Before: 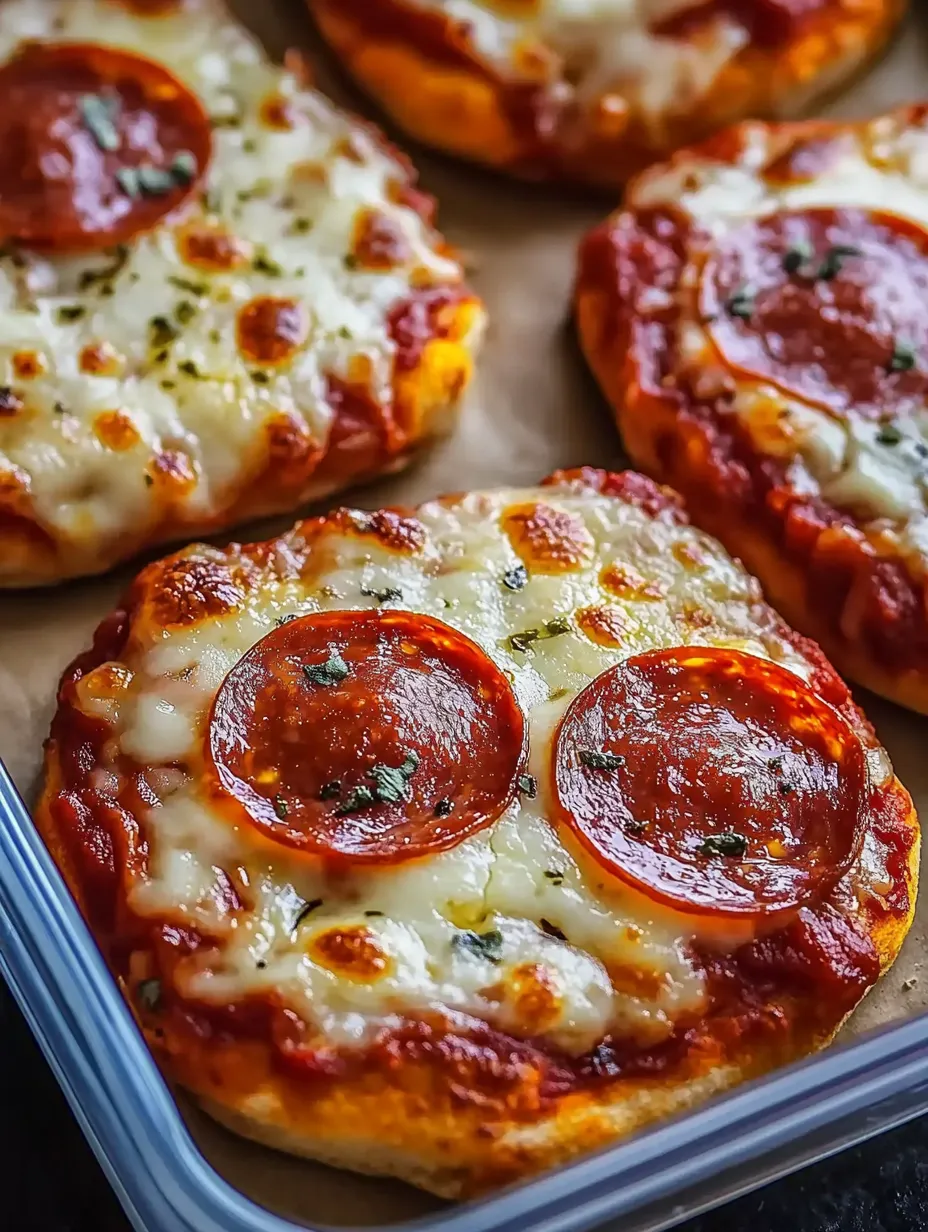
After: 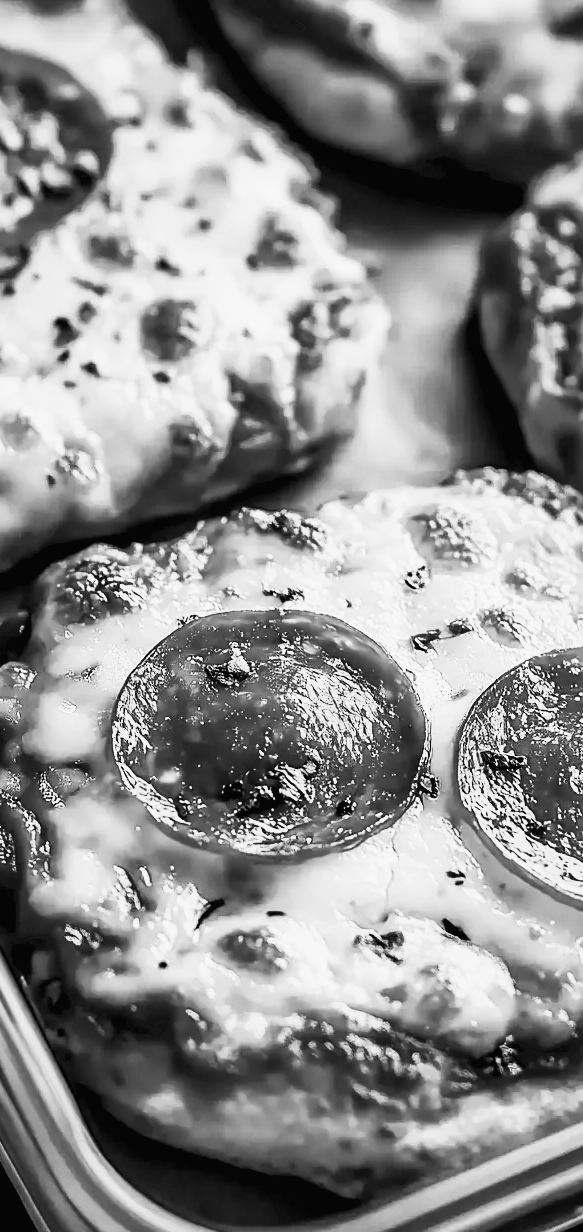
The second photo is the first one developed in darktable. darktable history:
filmic rgb: black relative exposure -7.15 EV, white relative exposure 5.36 EV, hardness 3.02, color science v6 (2022)
contrast brightness saturation: contrast 0.53, brightness 0.47, saturation -1
exposure: black level correction 0.012, compensate highlight preservation false
crop: left 10.644%, right 26.528%
